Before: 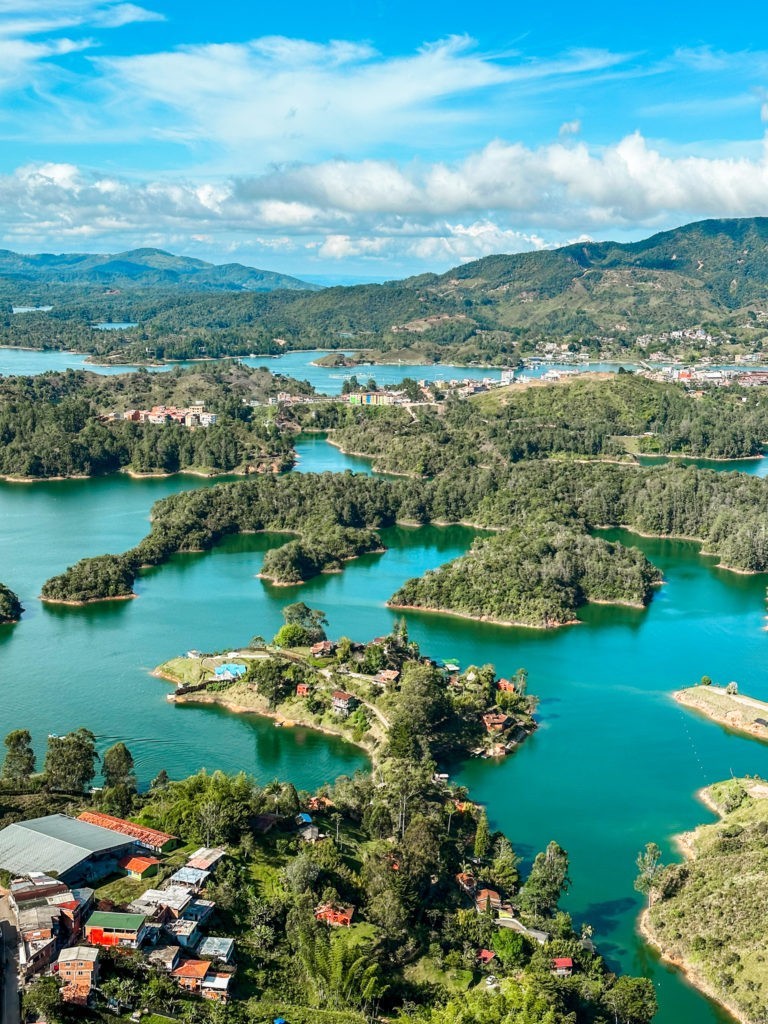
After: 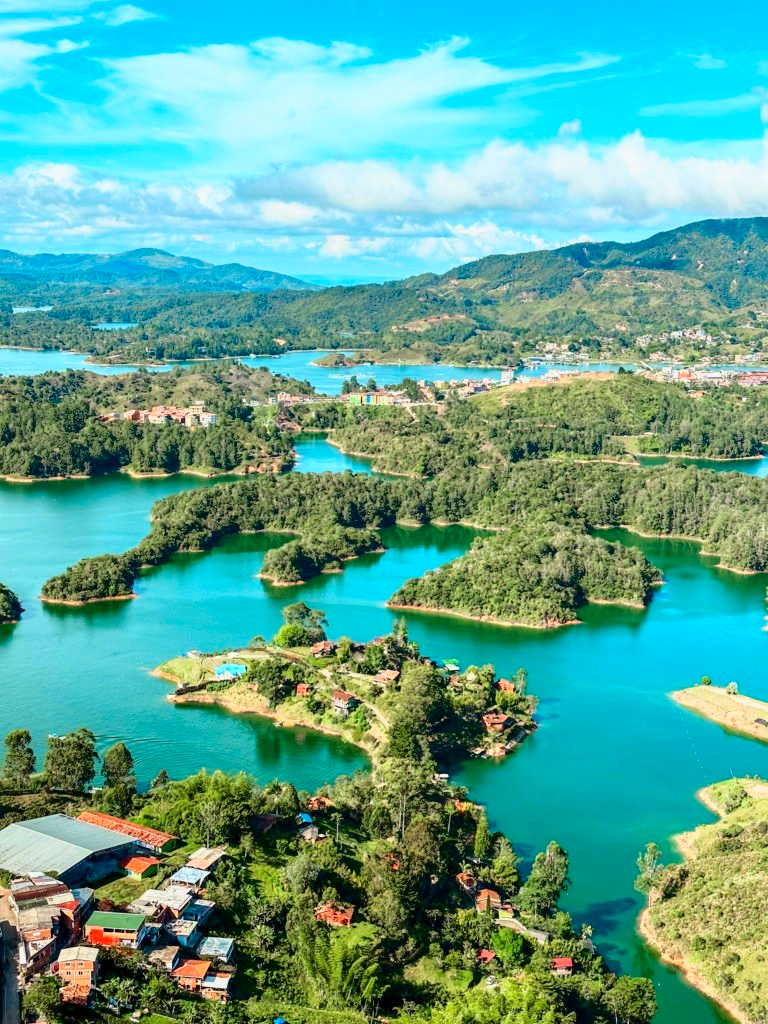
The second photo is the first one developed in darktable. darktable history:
tone curve: curves: ch0 [(0, 0) (0.091, 0.077) (0.389, 0.458) (0.745, 0.82) (0.844, 0.908) (0.909, 0.942) (1, 0.973)]; ch1 [(0, 0) (0.437, 0.404) (0.5, 0.5) (0.529, 0.556) (0.58, 0.603) (0.616, 0.649) (1, 1)]; ch2 [(0, 0) (0.442, 0.415) (0.5, 0.5) (0.535, 0.557) (0.585, 0.62) (1, 1)], color space Lab, independent channels, preserve colors none
